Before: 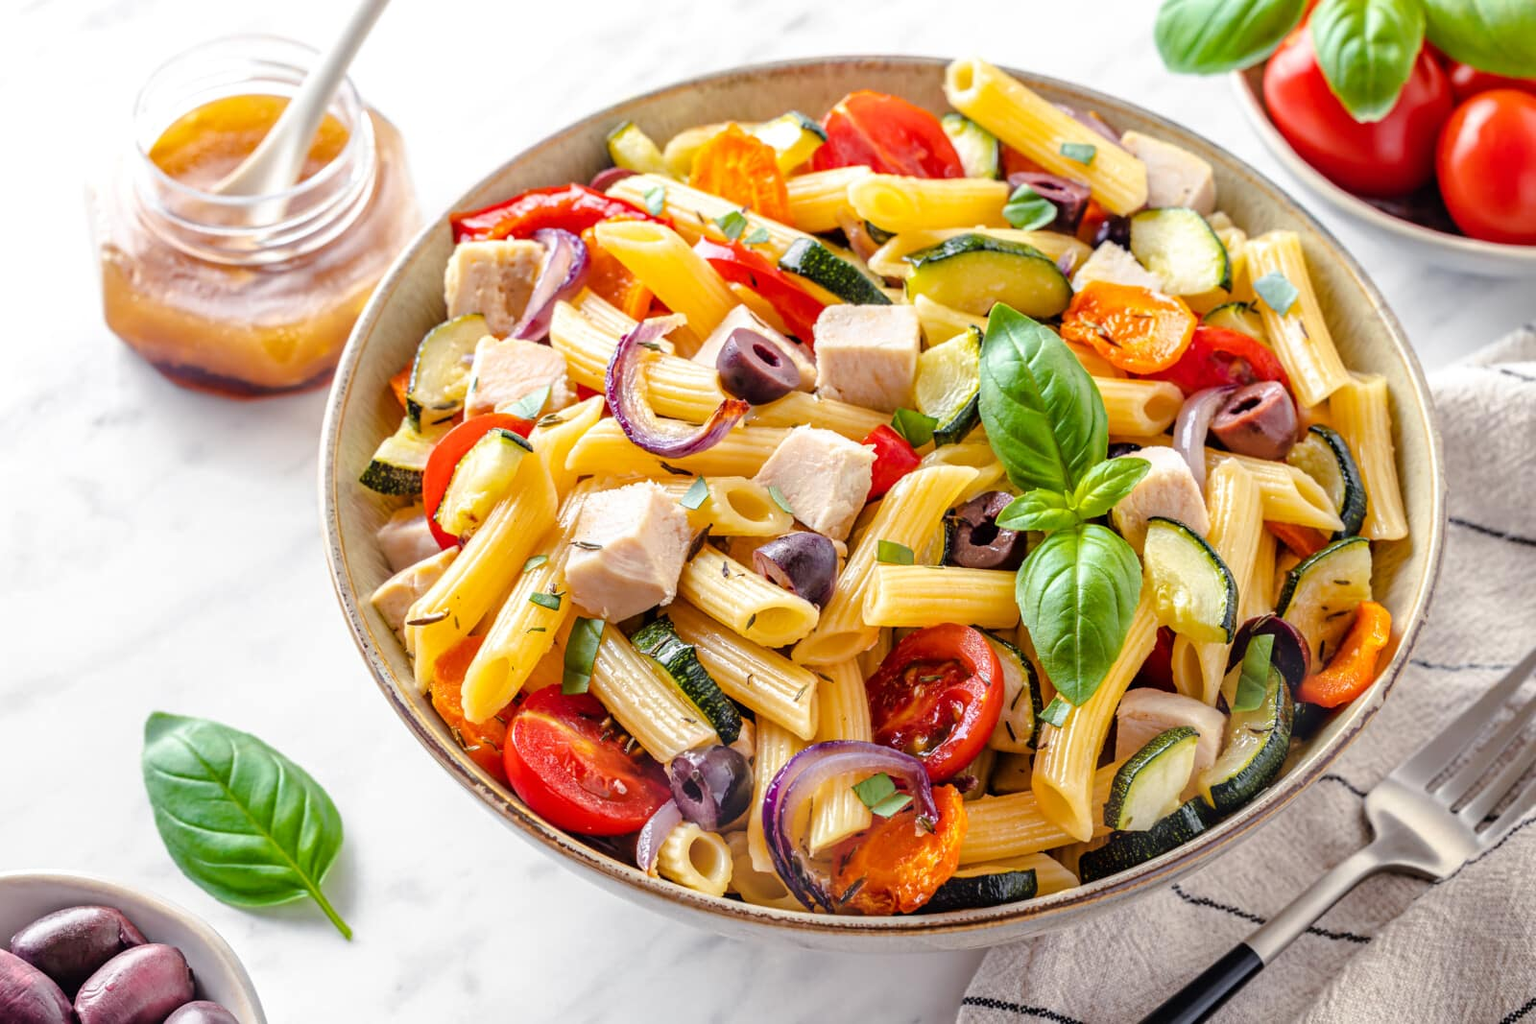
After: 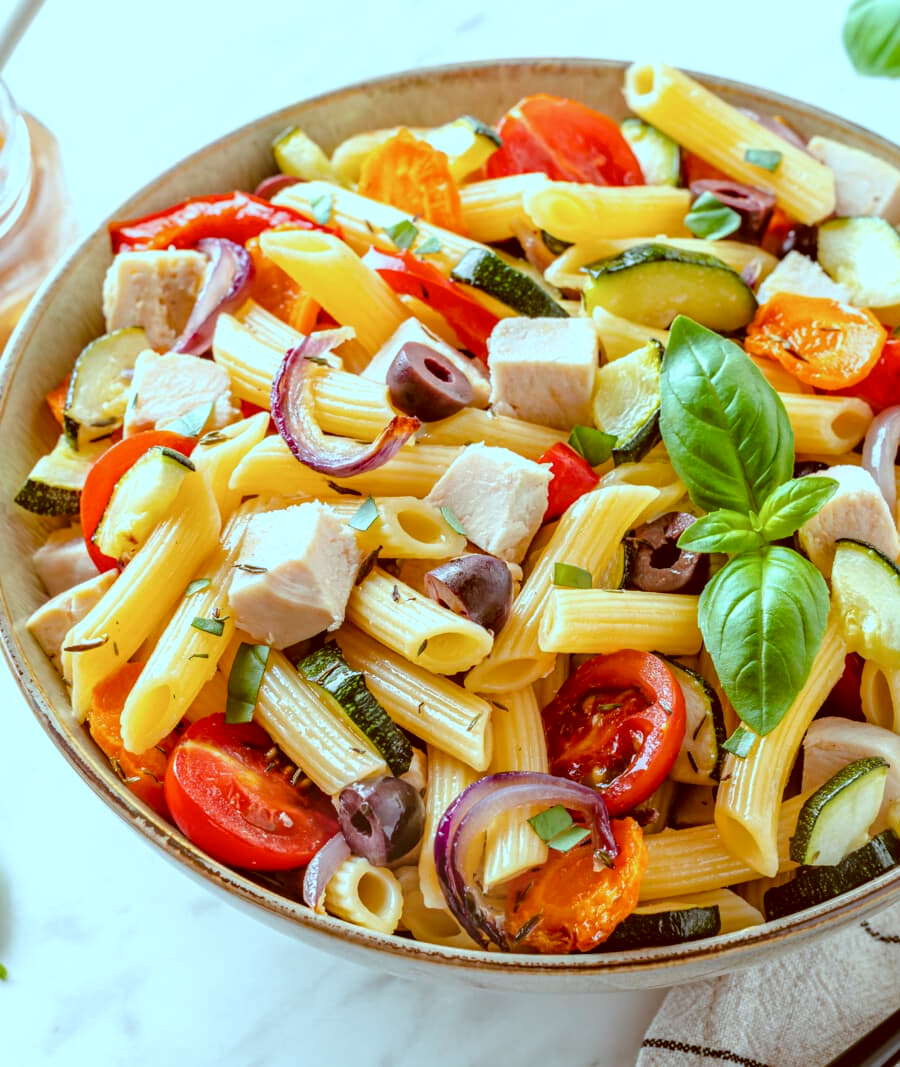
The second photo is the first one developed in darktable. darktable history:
color correction: highlights a* -14.62, highlights b* -16.22, shadows a* 10.12, shadows b* 29.4
crop and rotate: left 22.516%, right 21.234%
